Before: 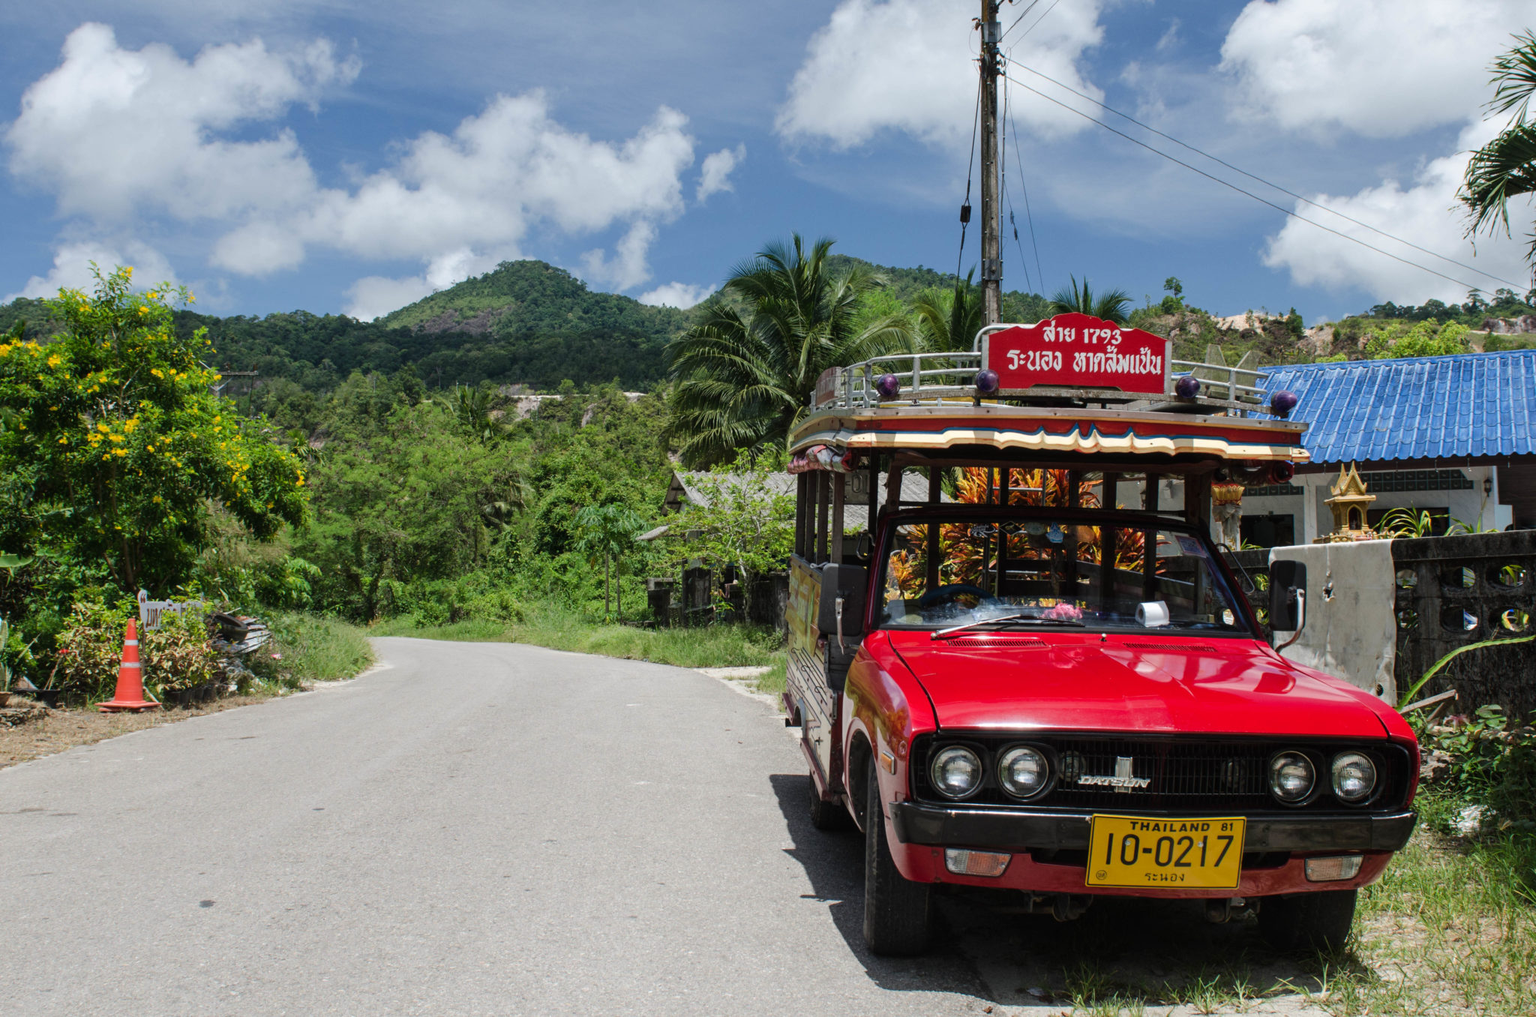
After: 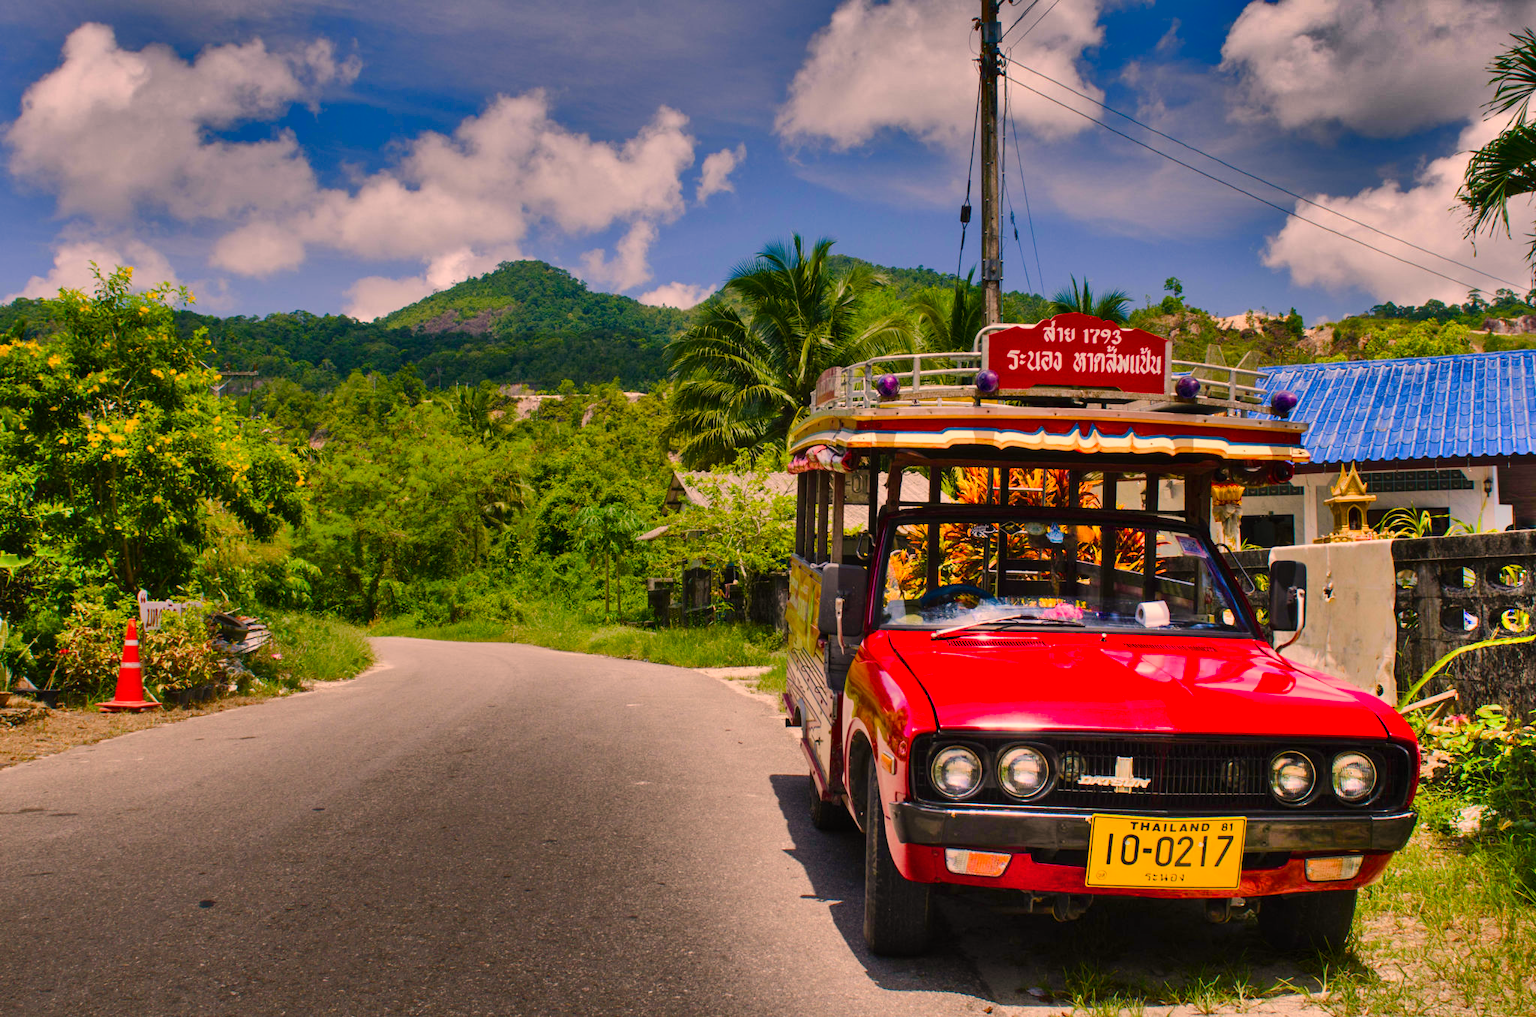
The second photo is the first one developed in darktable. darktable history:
color balance rgb: perceptual saturation grading › global saturation 24.74%, perceptual saturation grading › highlights -51.22%, perceptual saturation grading › mid-tones 19.16%, perceptual saturation grading › shadows 60.98%, global vibrance 50%
shadows and highlights: radius 123.98, shadows 100, white point adjustment -3, highlights -100, highlights color adjustment 89.84%, soften with gaussian
color correction: highlights a* 21.88, highlights b* 22.25
tone equalizer: on, module defaults
